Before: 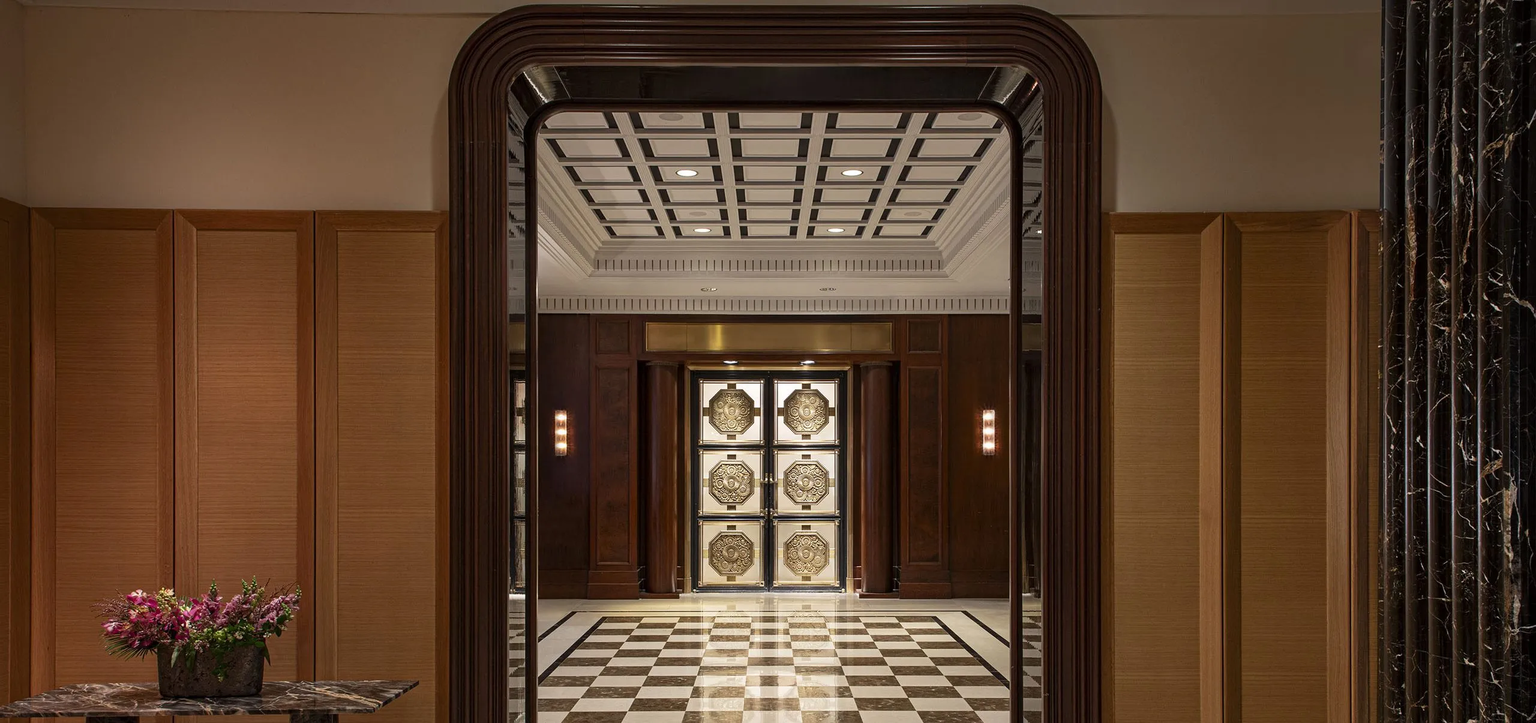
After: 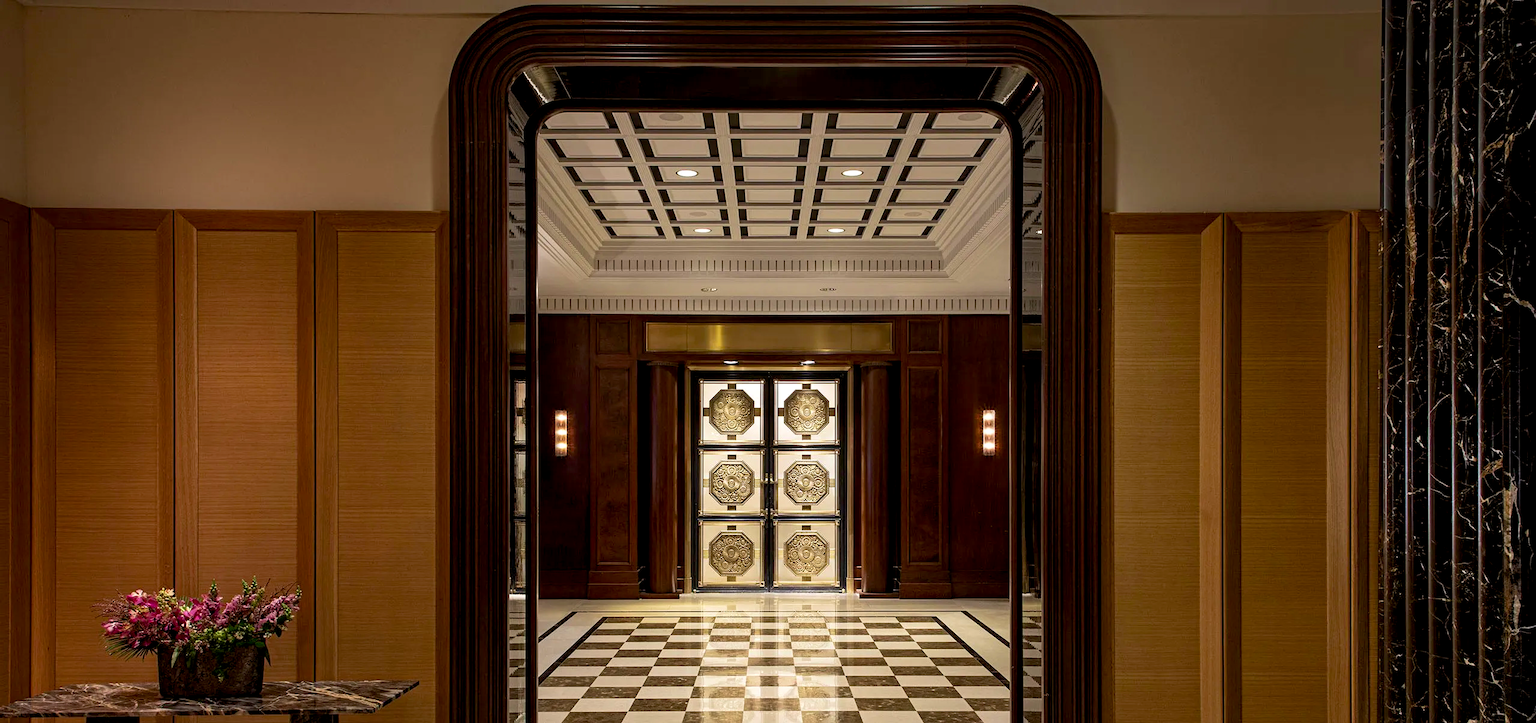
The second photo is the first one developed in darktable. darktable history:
color balance rgb: perceptual saturation grading › global saturation 10%, global vibrance 10%
velvia: on, module defaults
exposure: black level correction 0.009, exposure 0.119 EV, compensate highlight preservation false
